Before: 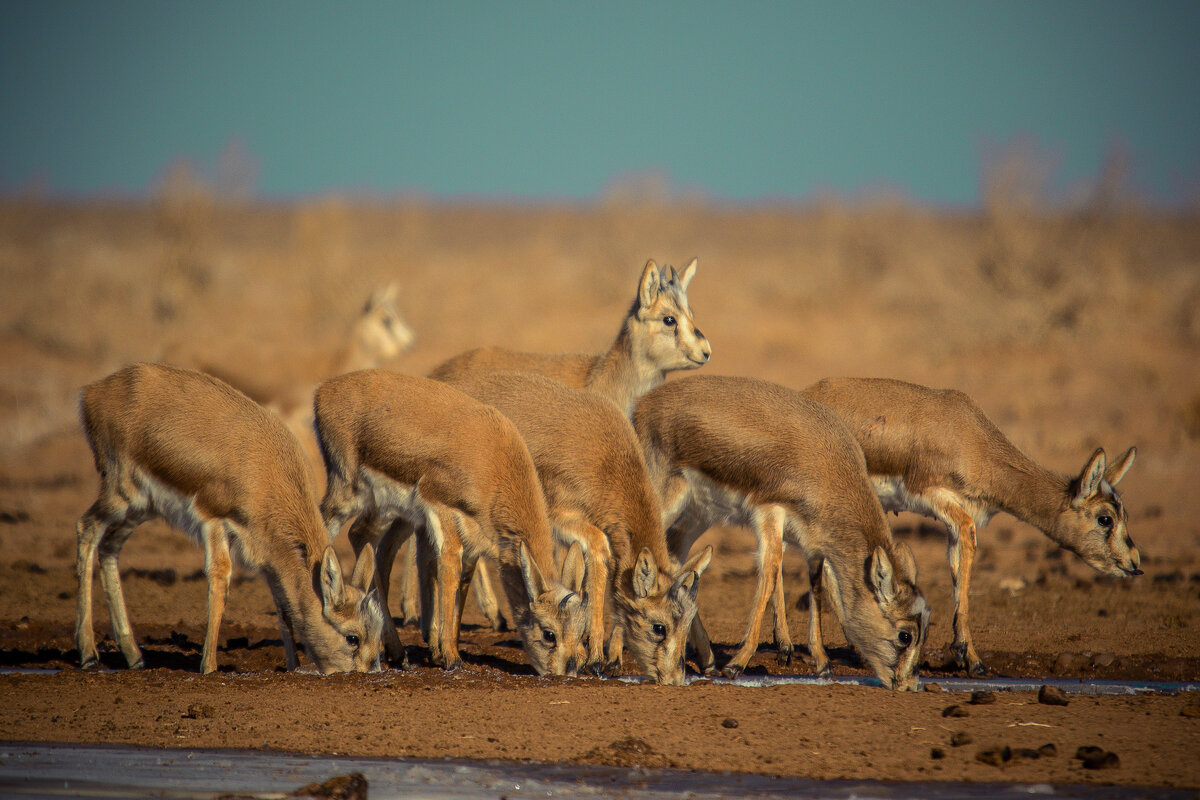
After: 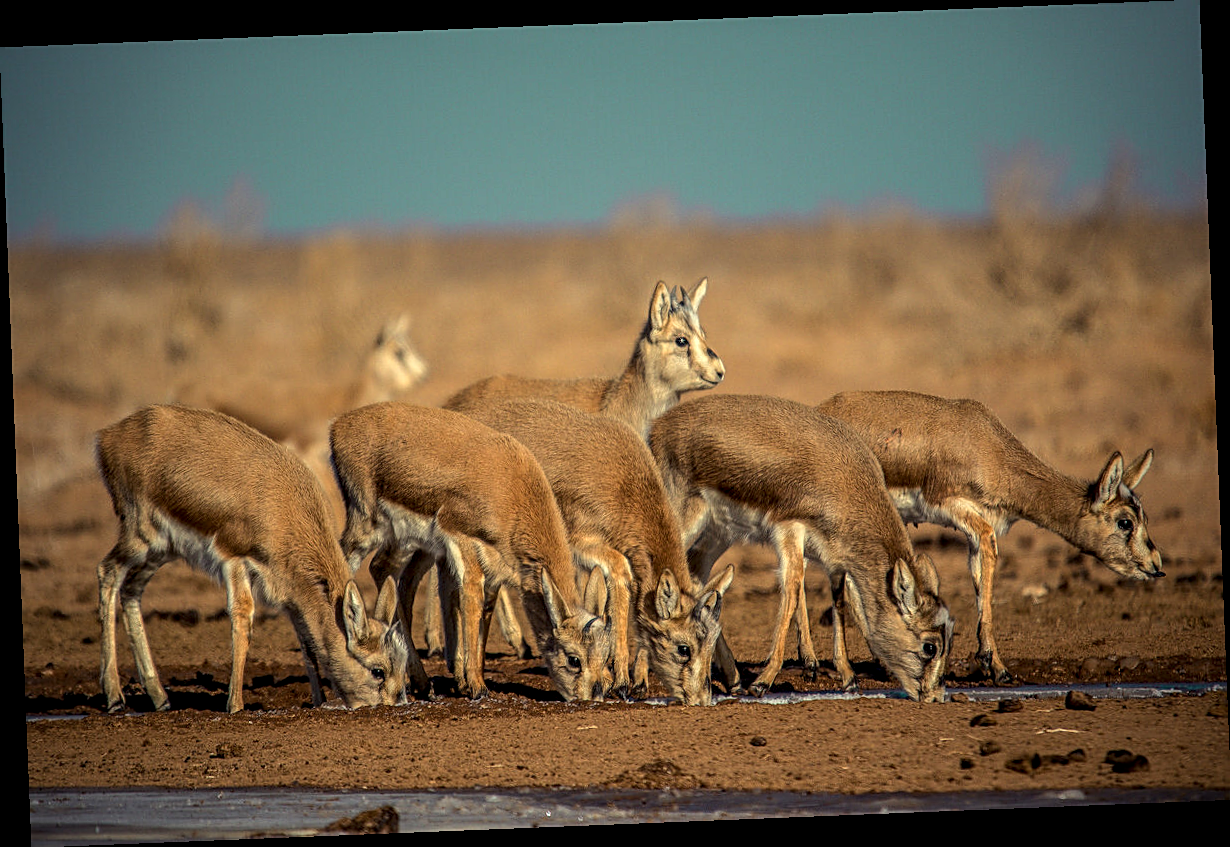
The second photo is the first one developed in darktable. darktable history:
local contrast: detail 140%
rotate and perspective: rotation -2.29°, automatic cropping off
sharpen: on, module defaults
